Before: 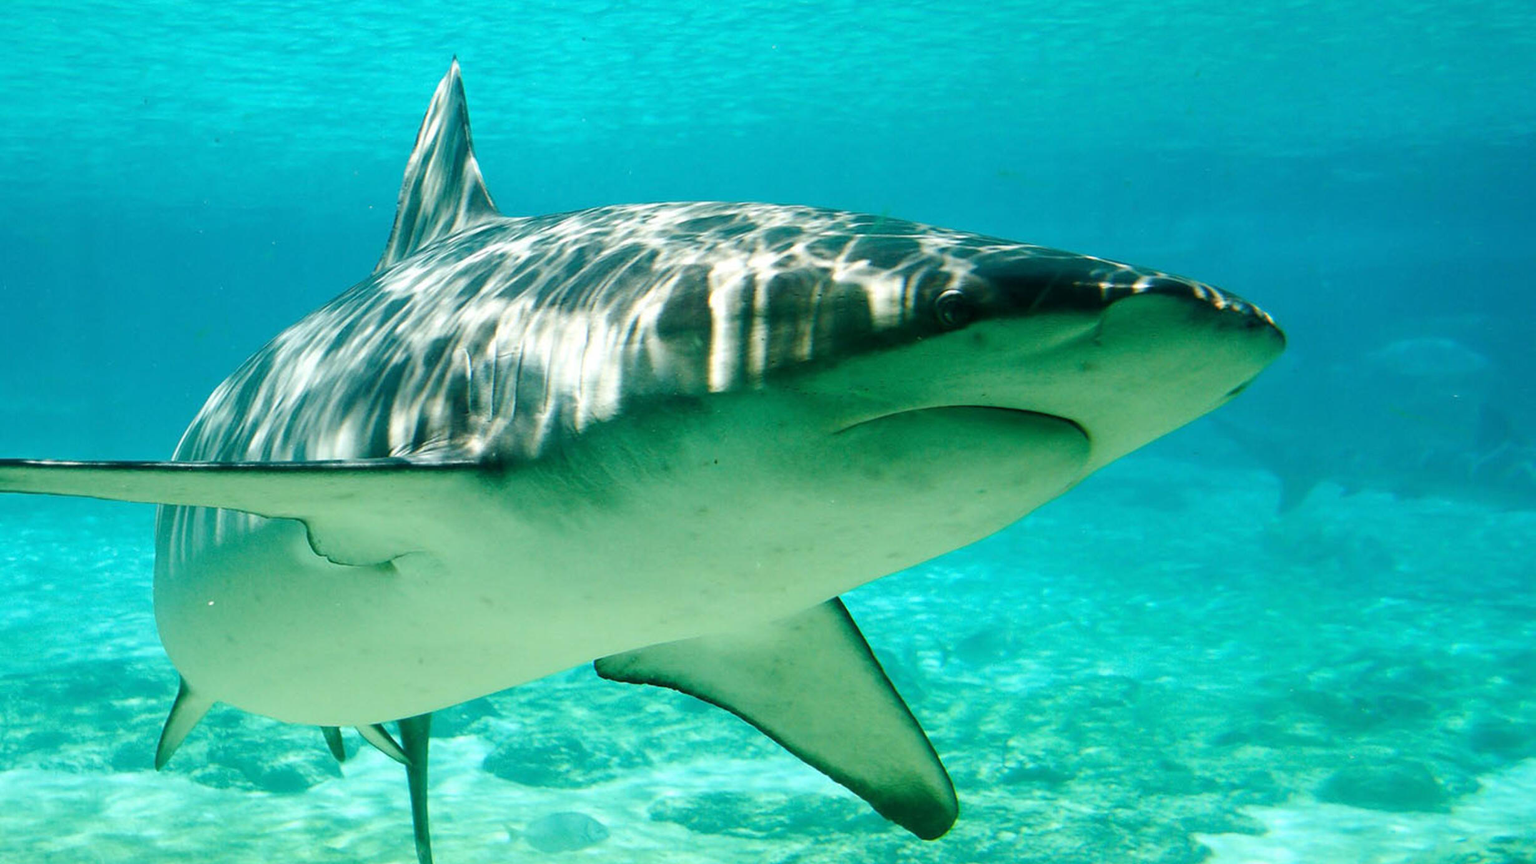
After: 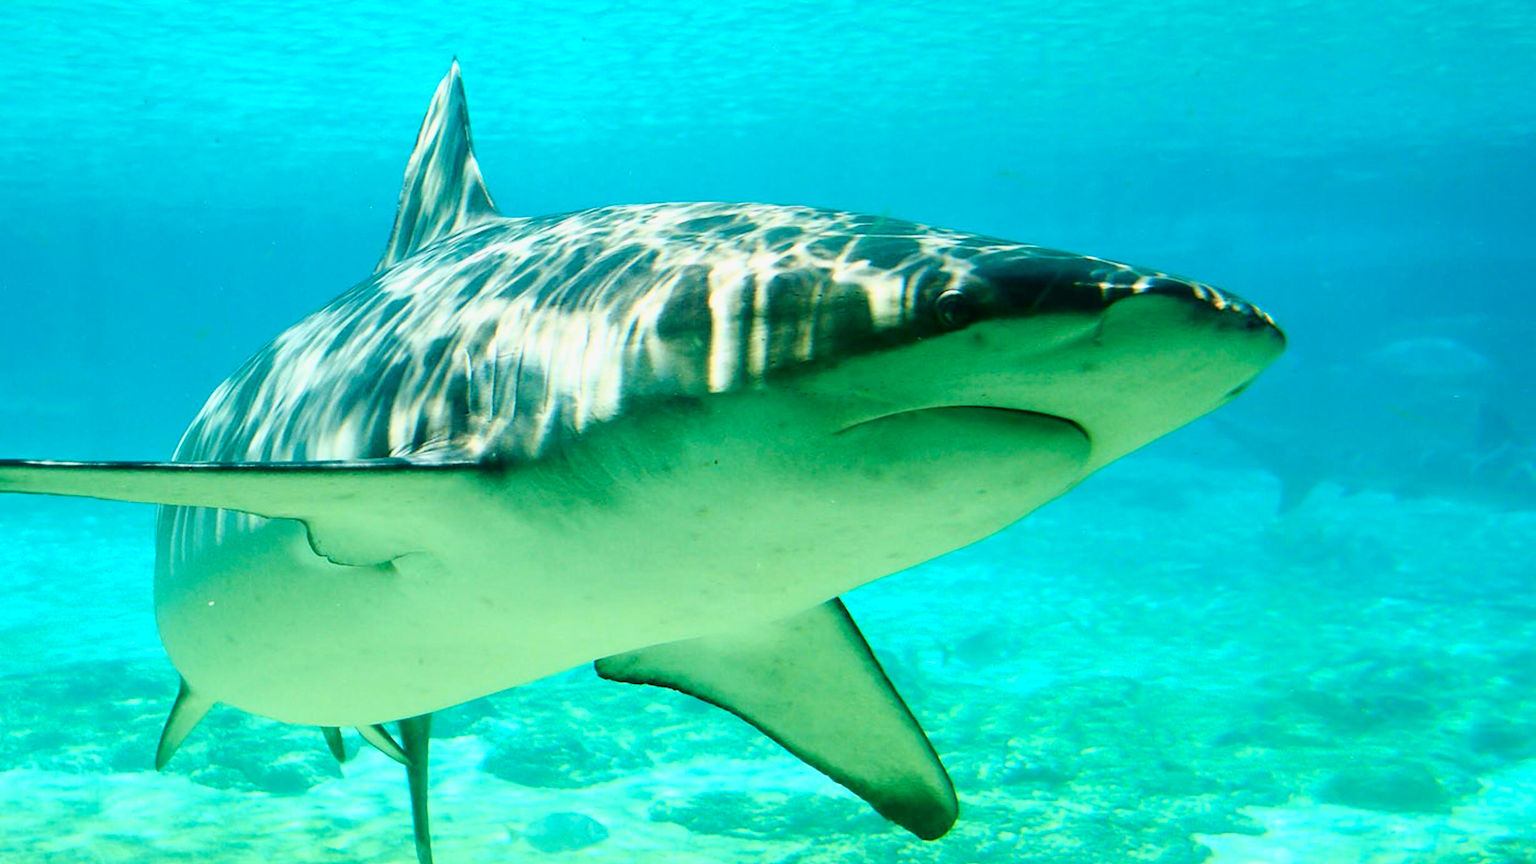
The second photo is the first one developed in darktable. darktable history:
tone curve: curves: ch0 [(0, 0) (0.091, 0.077) (0.389, 0.458) (0.745, 0.82) (0.844, 0.908) (0.909, 0.942) (1, 0.973)]; ch1 [(0, 0) (0.437, 0.404) (0.5, 0.5) (0.529, 0.556) (0.58, 0.603) (0.616, 0.649) (1, 1)]; ch2 [(0, 0) (0.442, 0.415) (0.5, 0.5) (0.535, 0.557) (0.585, 0.62) (1, 1)], color space Lab, independent channels, preserve colors none
